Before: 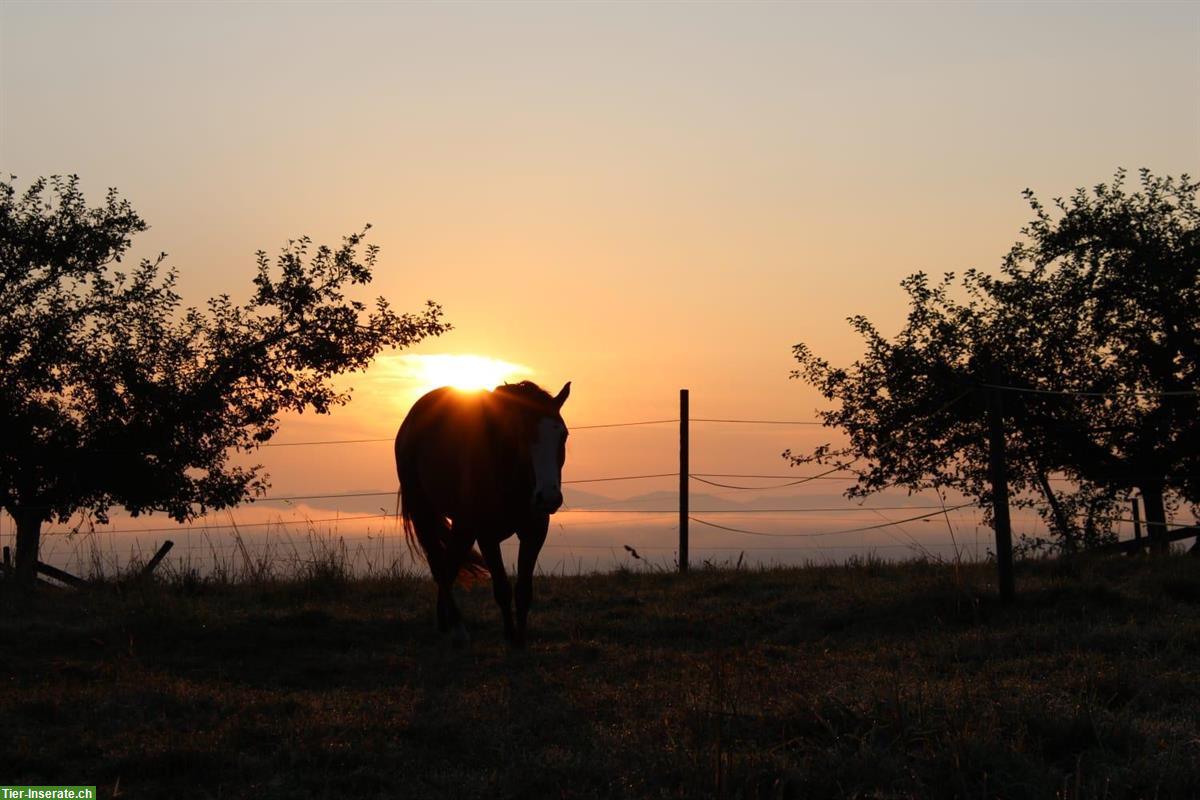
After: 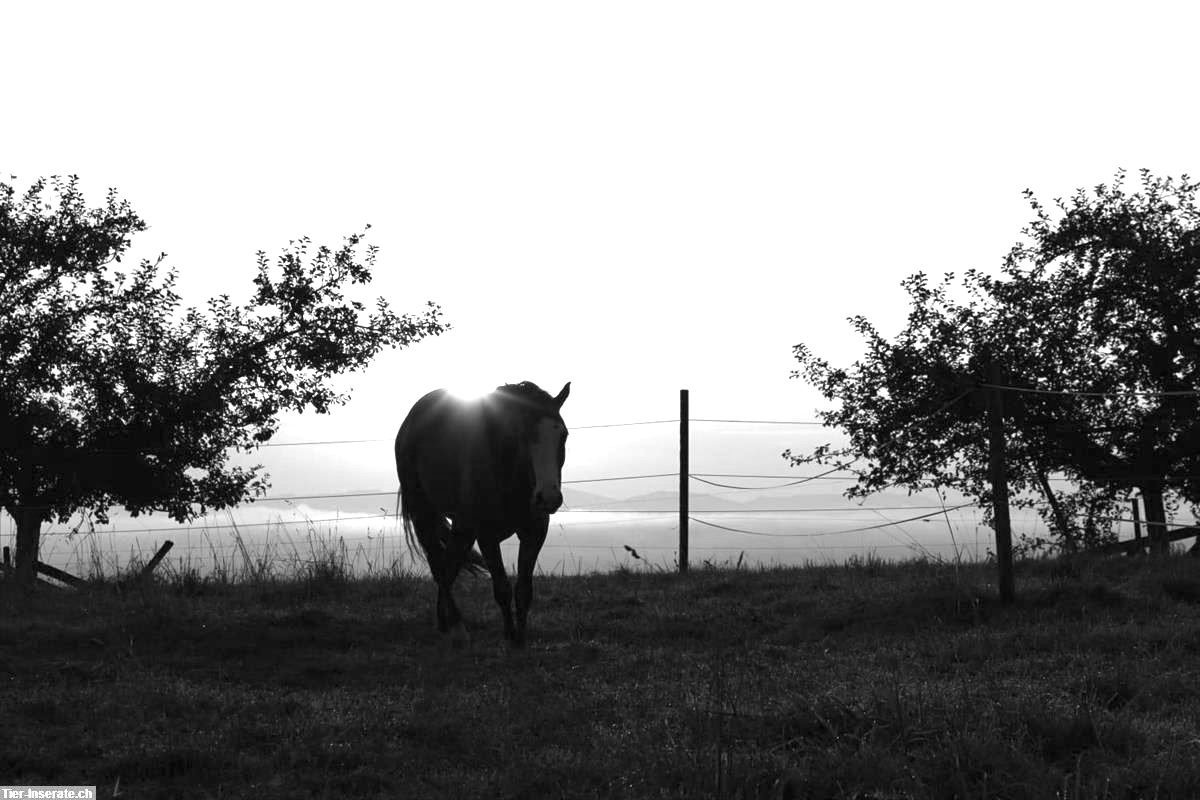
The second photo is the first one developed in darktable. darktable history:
exposure: black level correction 0, exposure 1.661 EV, compensate highlight preservation false
color calibration: output gray [0.21, 0.42, 0.37, 0], illuminant custom, x 0.39, y 0.387, temperature 3813.35 K
